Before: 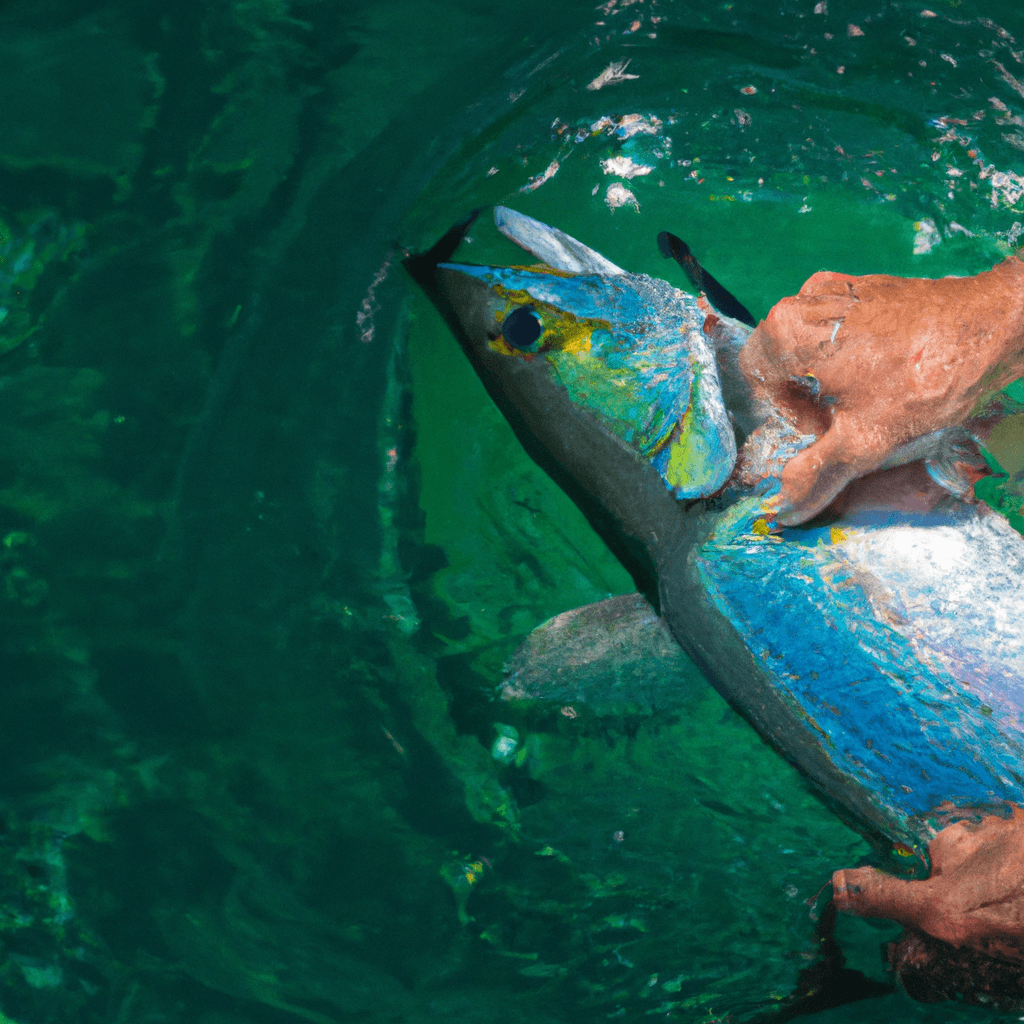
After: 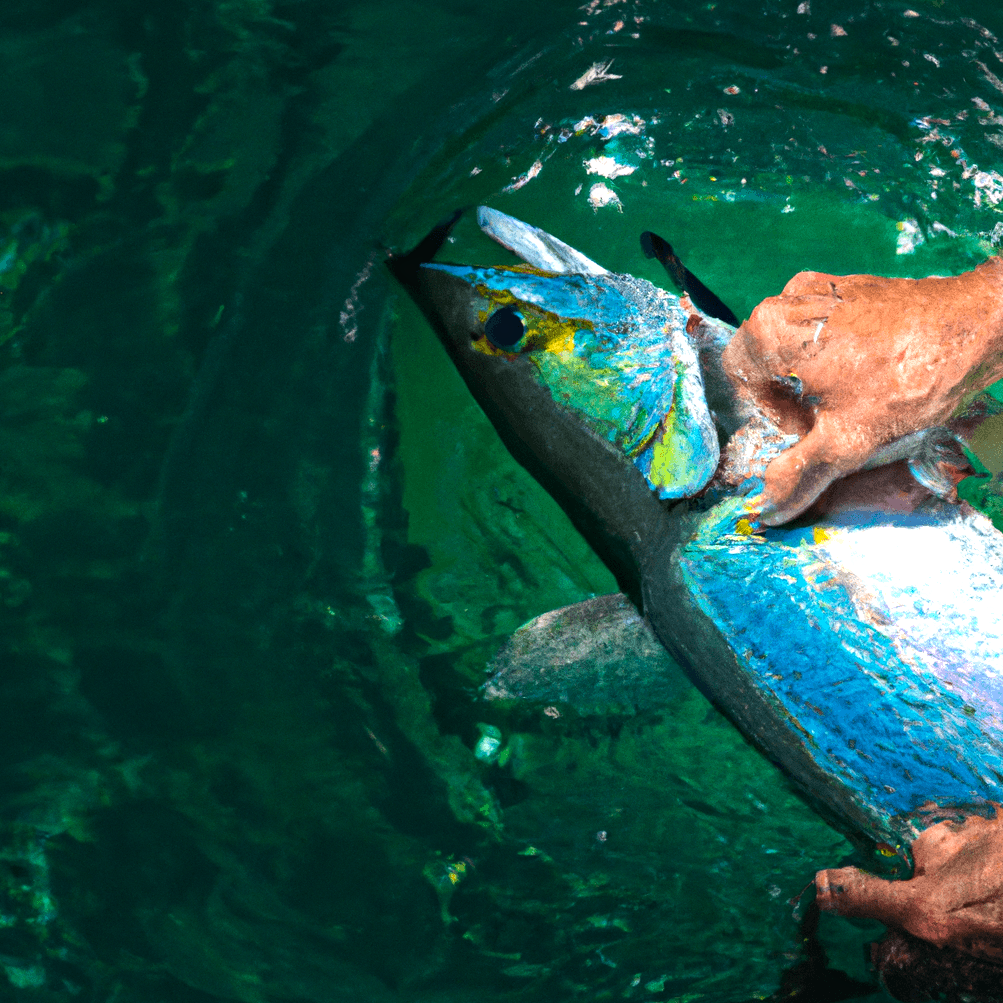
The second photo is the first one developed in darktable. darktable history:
haze removal: compatibility mode true, adaptive false
tone equalizer: -8 EV -0.75 EV, -7 EV -0.7 EV, -6 EV -0.6 EV, -5 EV -0.4 EV, -3 EV 0.4 EV, -2 EV 0.6 EV, -1 EV 0.7 EV, +0 EV 0.75 EV, edges refinement/feathering 500, mask exposure compensation -1.57 EV, preserve details no
crop: left 1.743%, right 0.268%, bottom 2.011%
